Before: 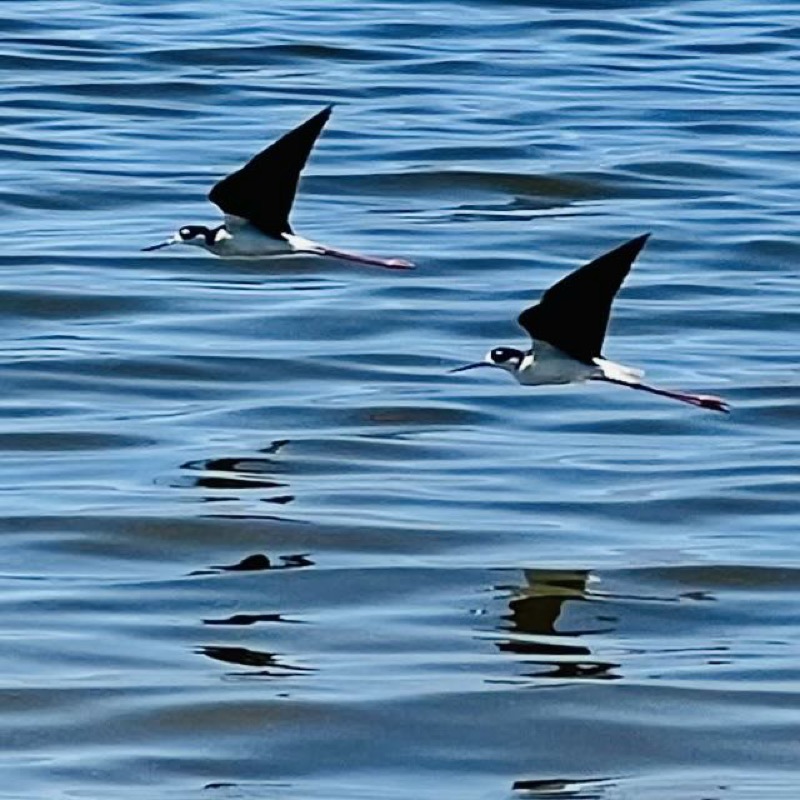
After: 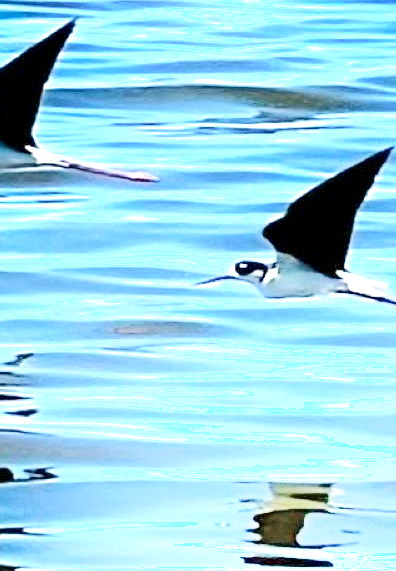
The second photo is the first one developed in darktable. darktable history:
exposure: black level correction 0.001, exposure 1.3 EV, compensate highlight preservation false
crop: left 32.075%, top 10.976%, right 18.355%, bottom 17.596%
shadows and highlights: shadows -90, highlights 90, soften with gaussian
